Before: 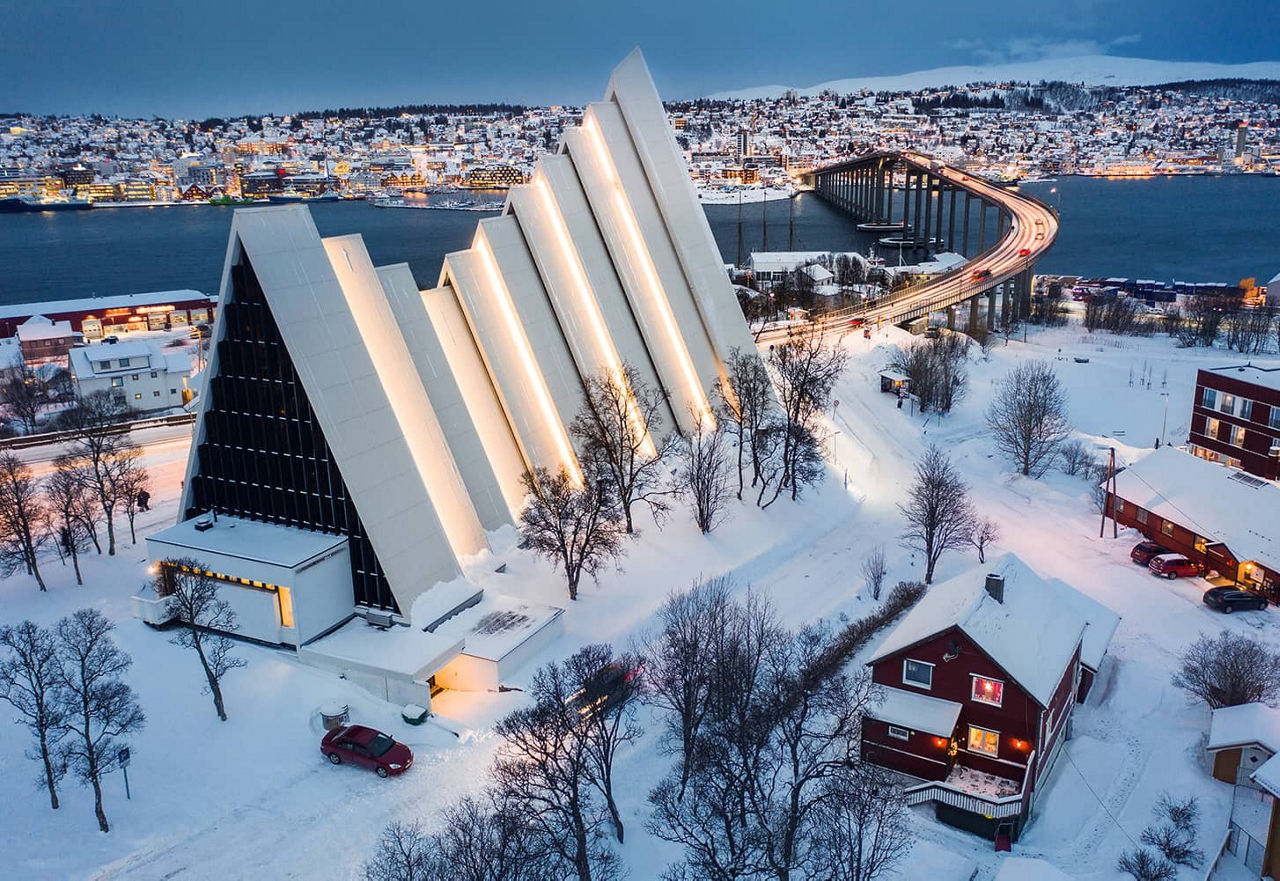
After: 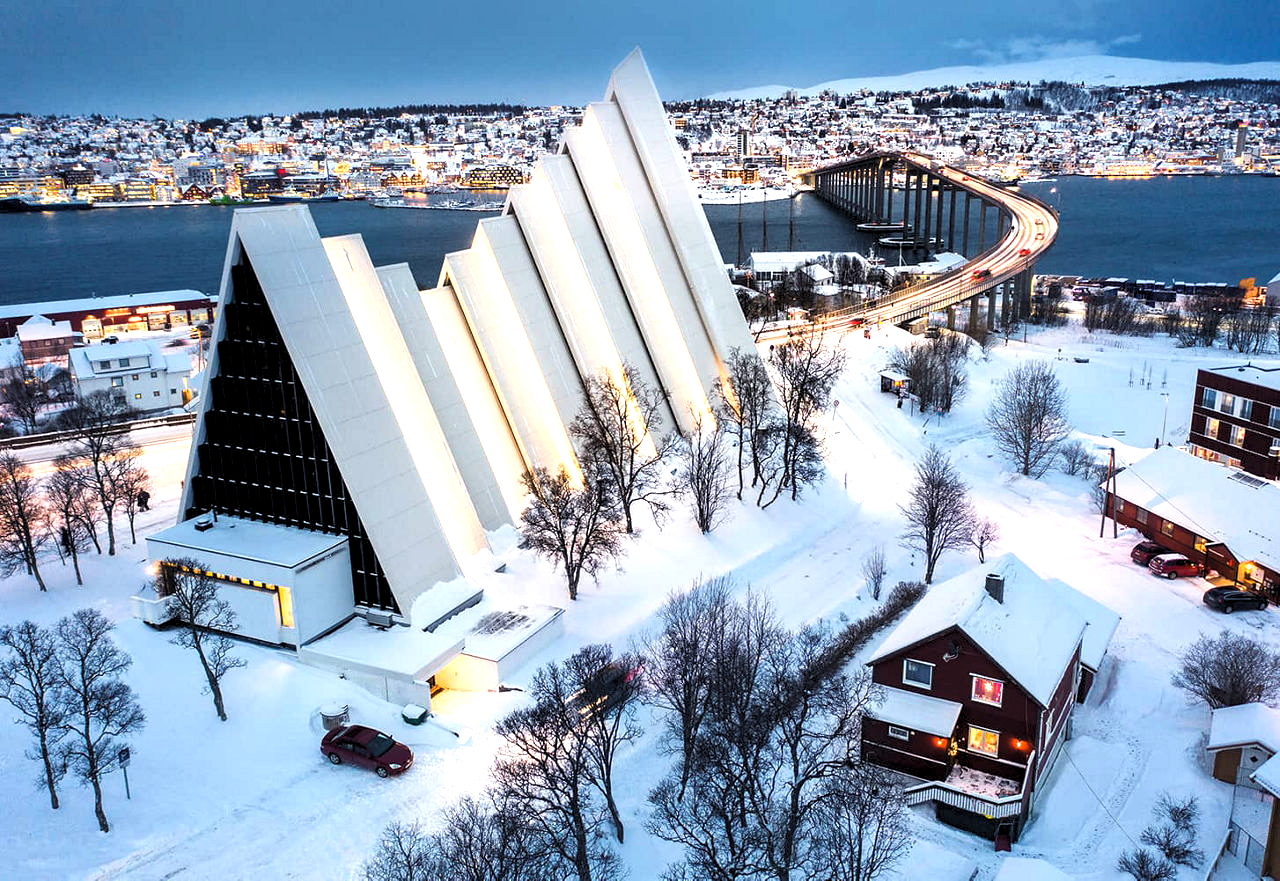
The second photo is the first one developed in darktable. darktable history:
exposure: exposure 0.519 EV, compensate highlight preservation false
levels: levels [0.062, 0.494, 0.925]
